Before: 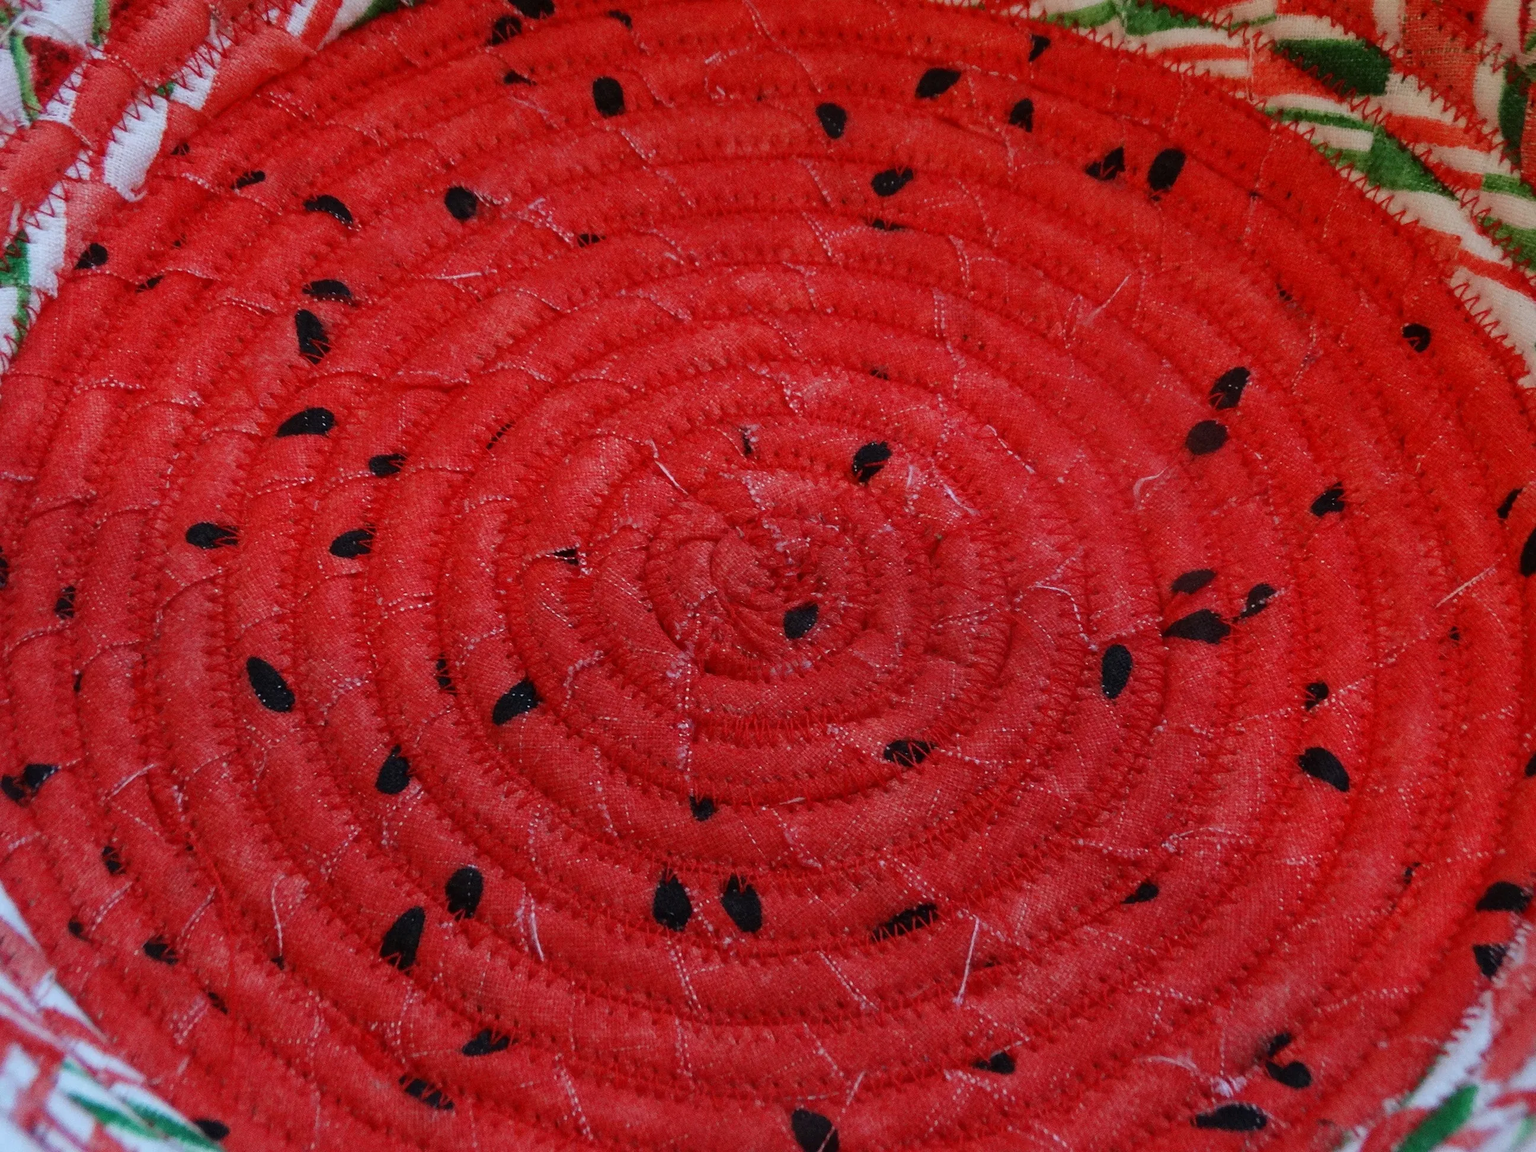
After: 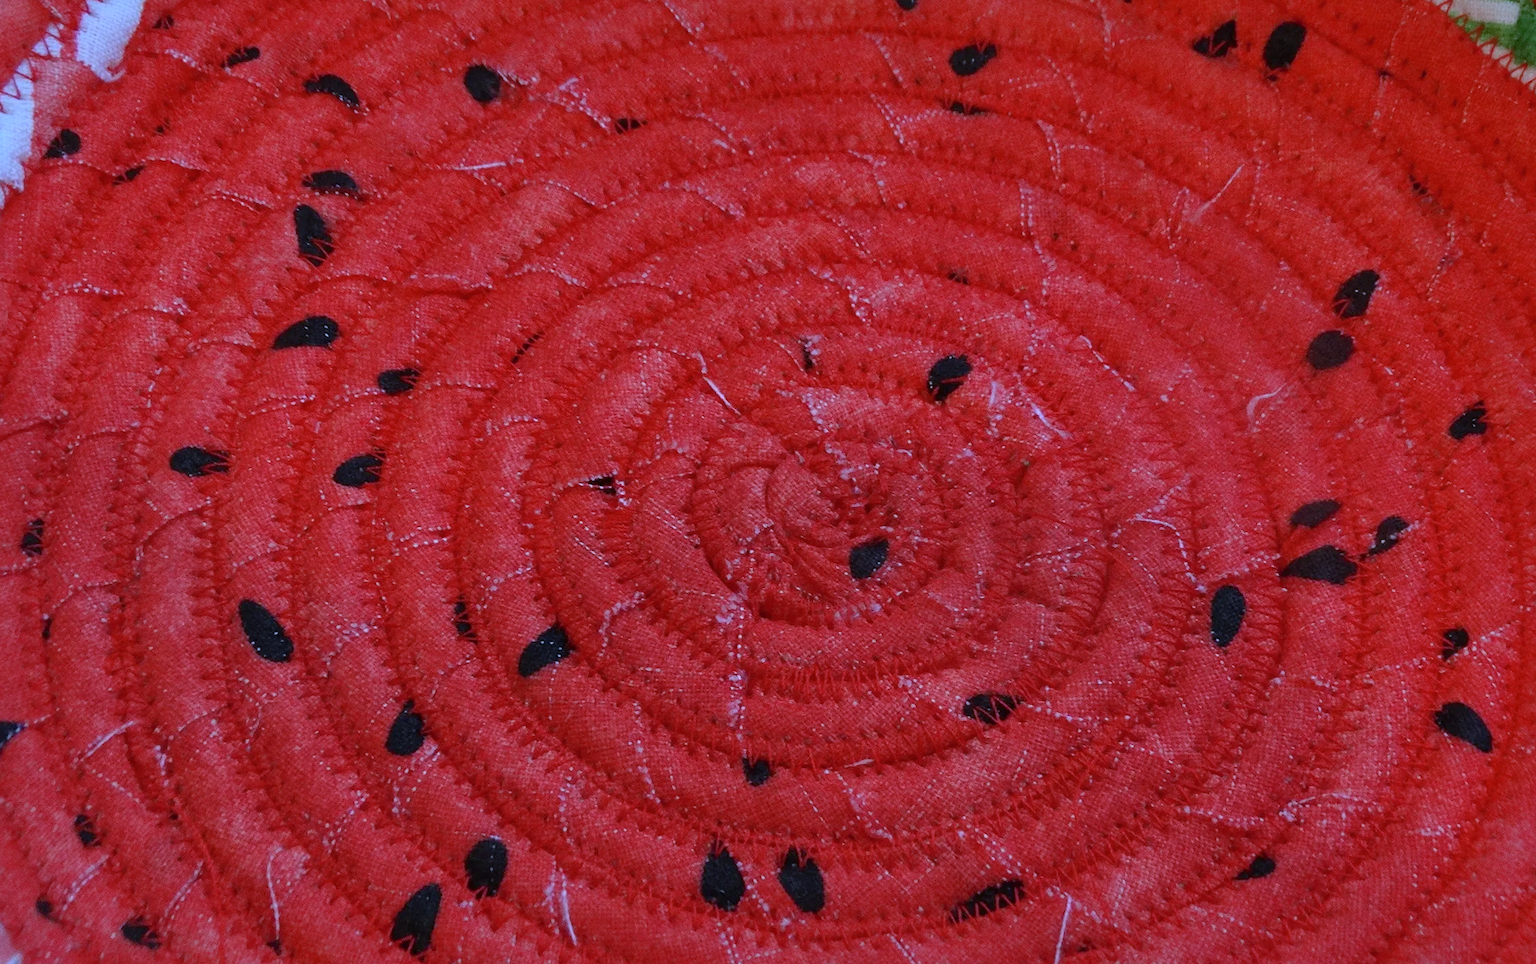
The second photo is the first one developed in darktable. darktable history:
crop and rotate: left 2.425%, top 11.305%, right 9.6%, bottom 15.08%
white balance: red 0.871, blue 1.249
shadows and highlights: on, module defaults
